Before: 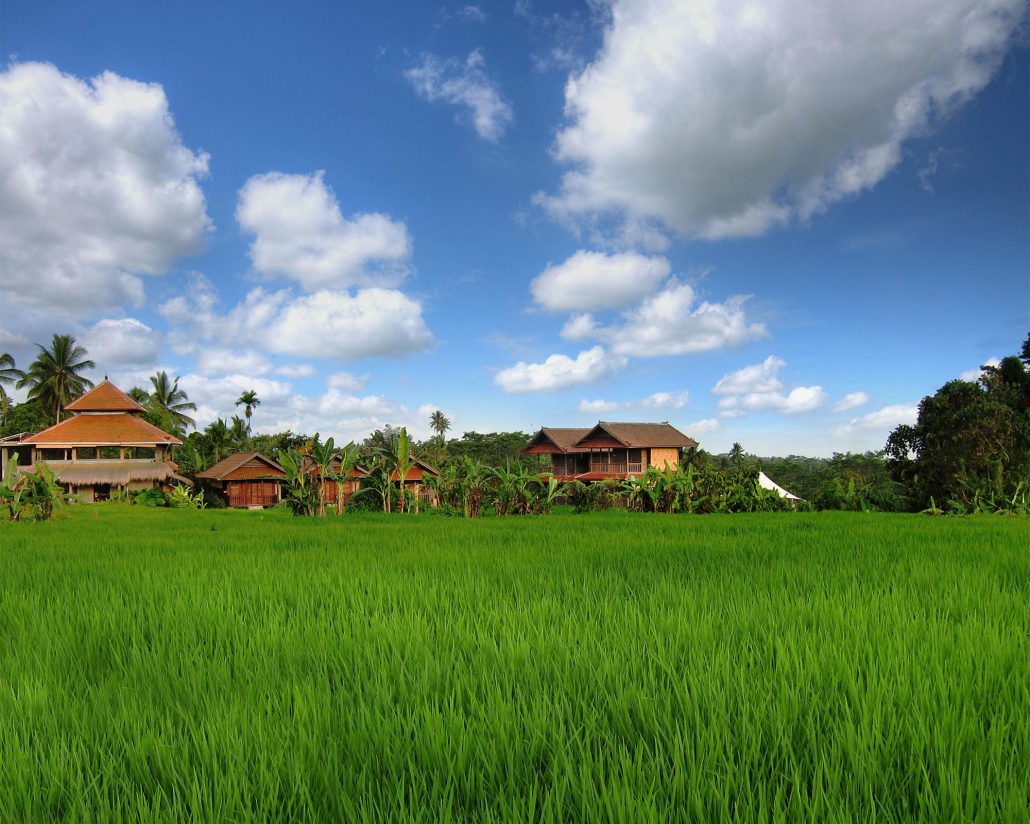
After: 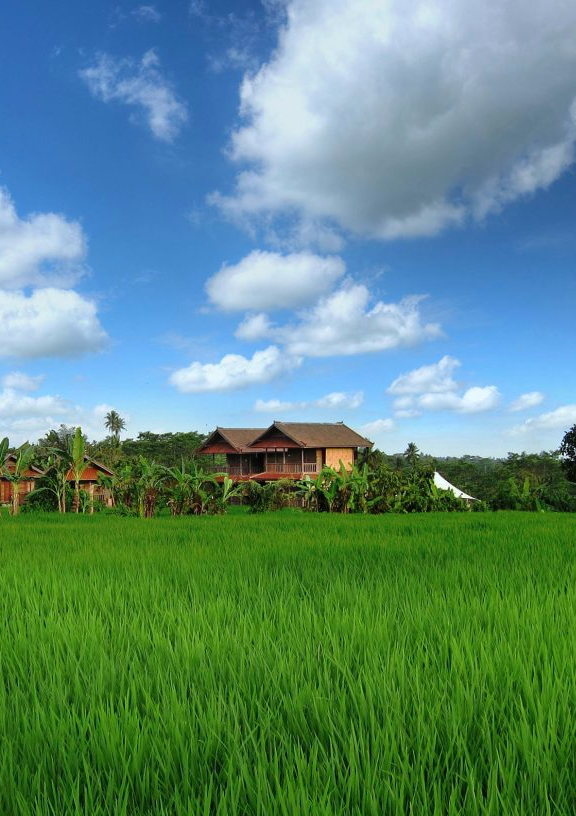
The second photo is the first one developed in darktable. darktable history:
color calibration: illuminant Planckian (black body), adaptation linear Bradford (ICC v4), x 0.36, y 0.366, temperature 4491.29 K, saturation algorithm version 1 (2020)
crop: left 31.589%, top 0.022%, right 11.818%
